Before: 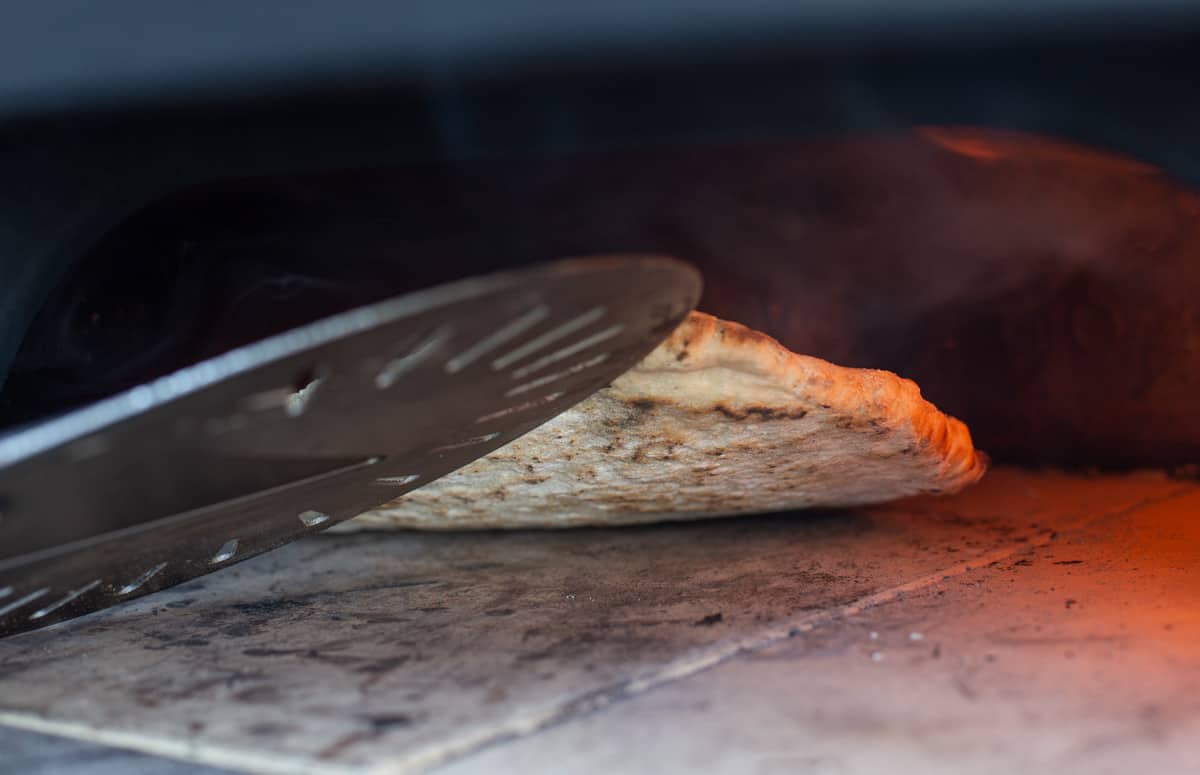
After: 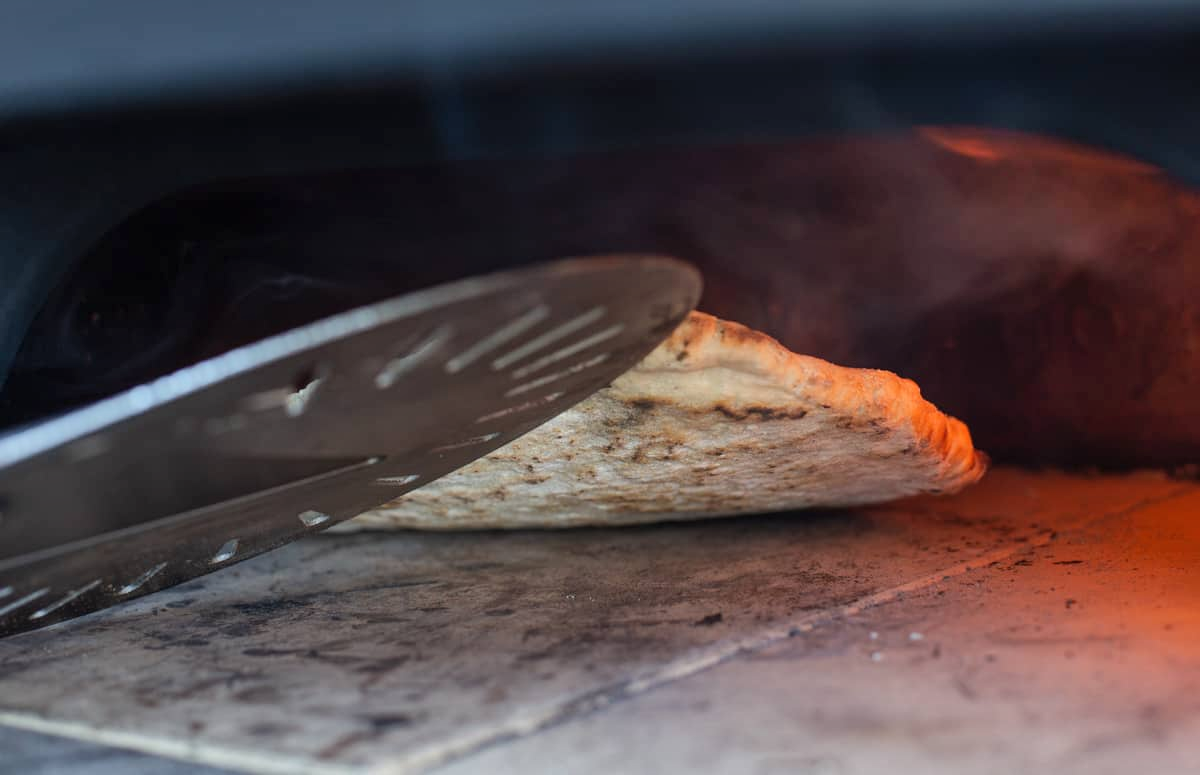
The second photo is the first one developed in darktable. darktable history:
shadows and highlights: shadows 43.71, white point adjustment -1.46, soften with gaussian
